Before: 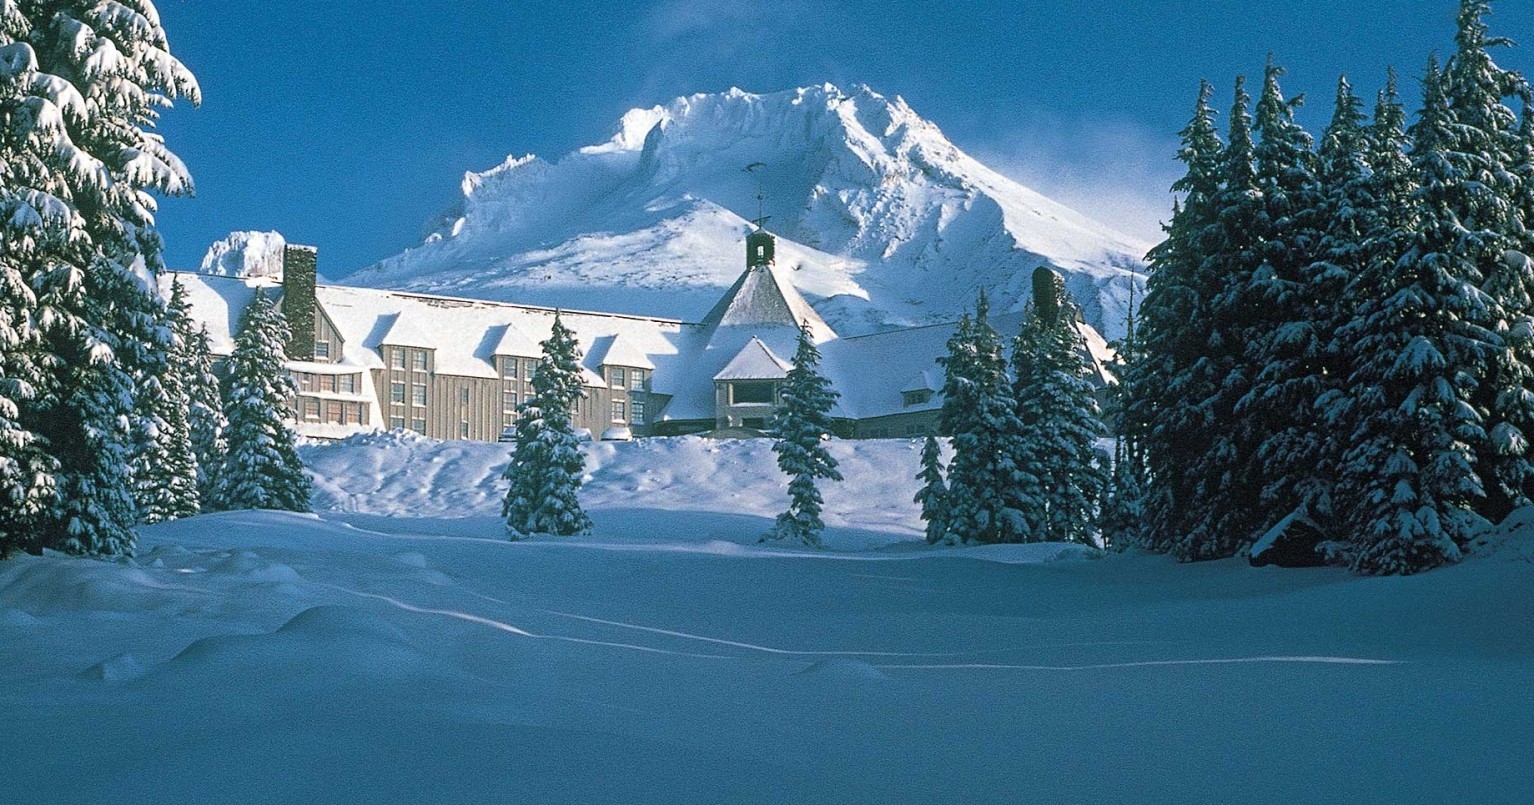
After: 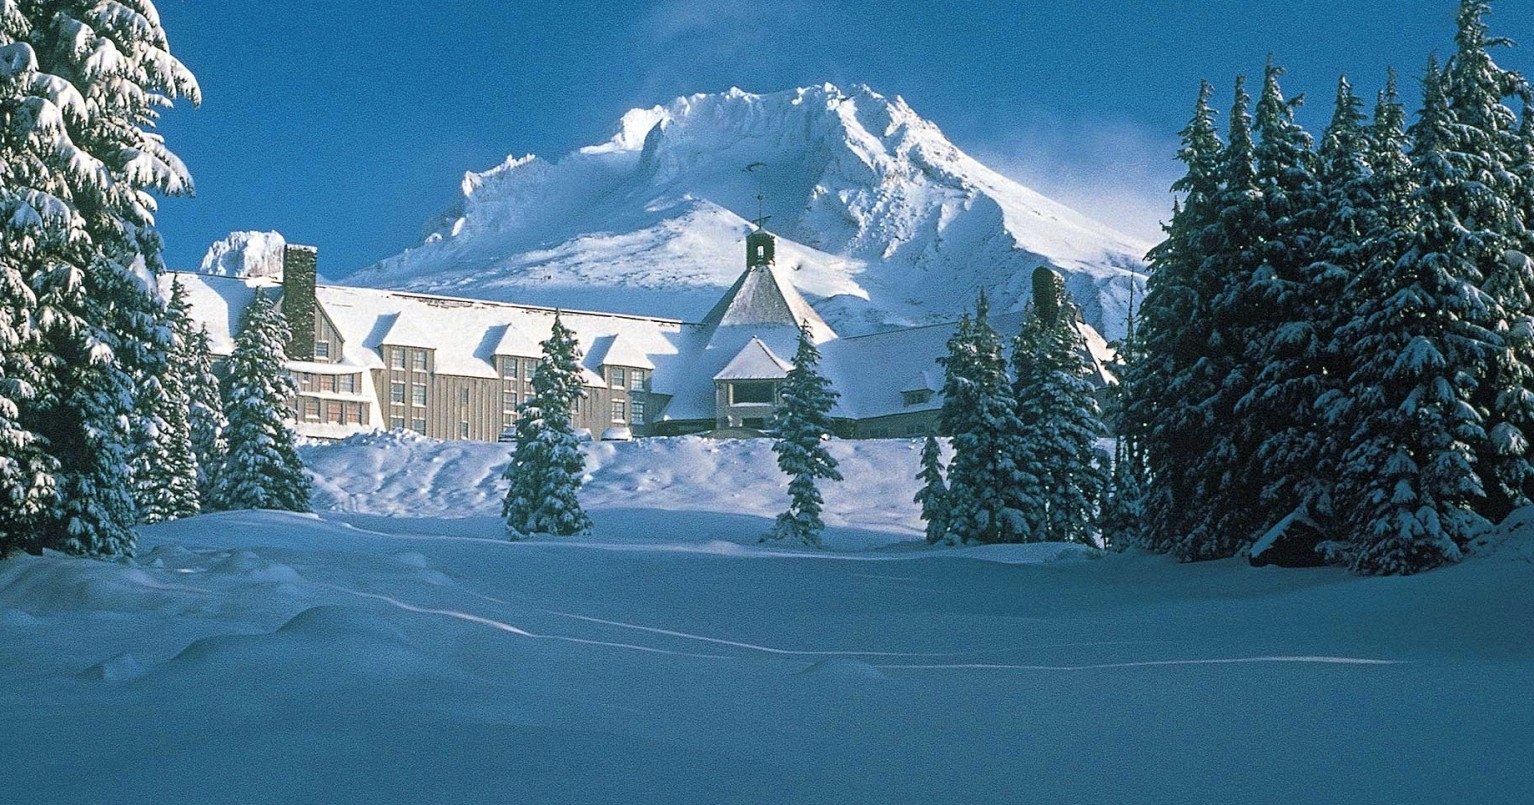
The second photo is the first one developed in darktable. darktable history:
color balance rgb: linear chroma grading › global chroma 1.5%, linear chroma grading › mid-tones -1%, perceptual saturation grading › global saturation -3%, perceptual saturation grading › shadows -2%
color zones: curves: ch0 [(0.25, 0.5) (0.463, 0.627) (0.484, 0.637) (0.75, 0.5)]
